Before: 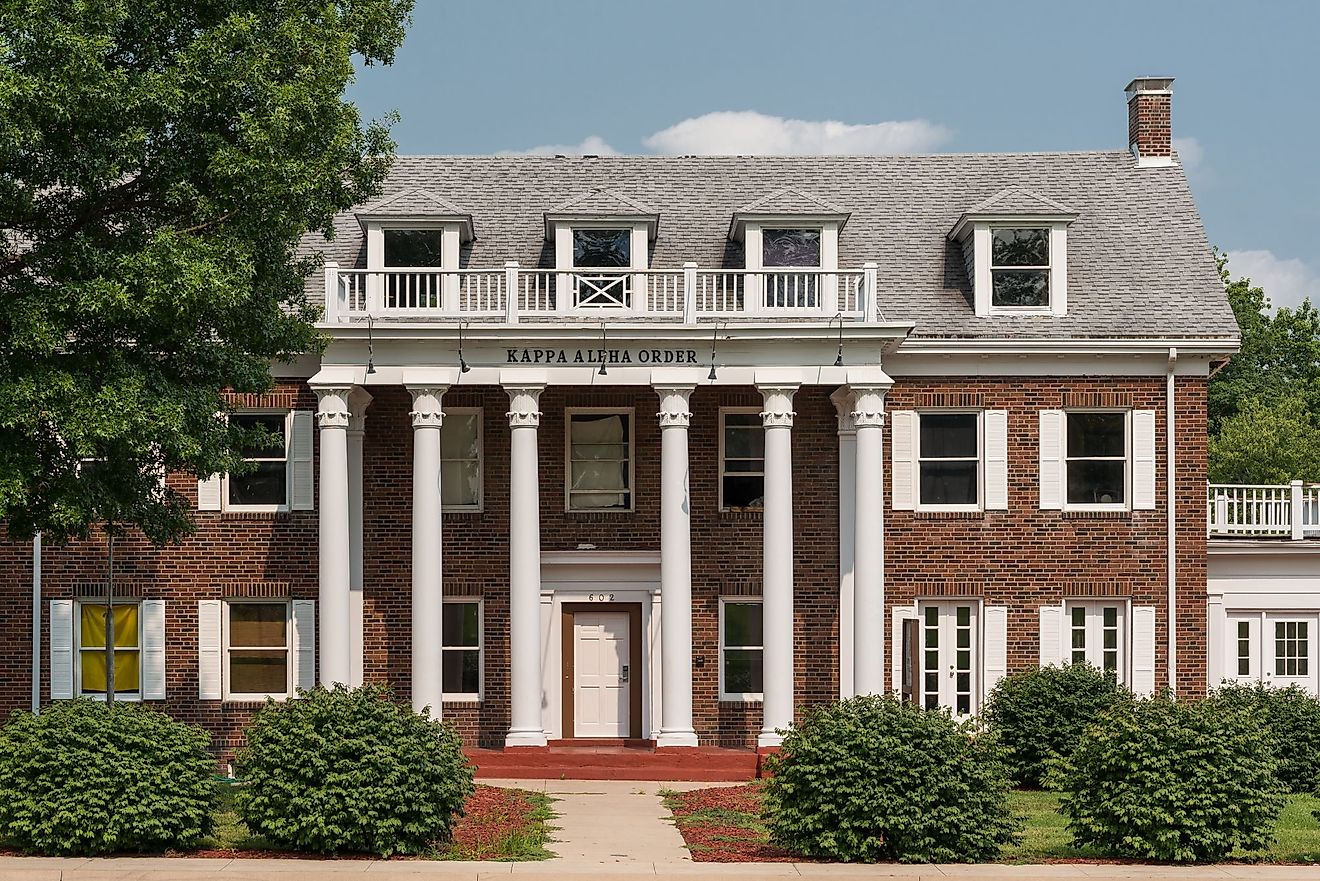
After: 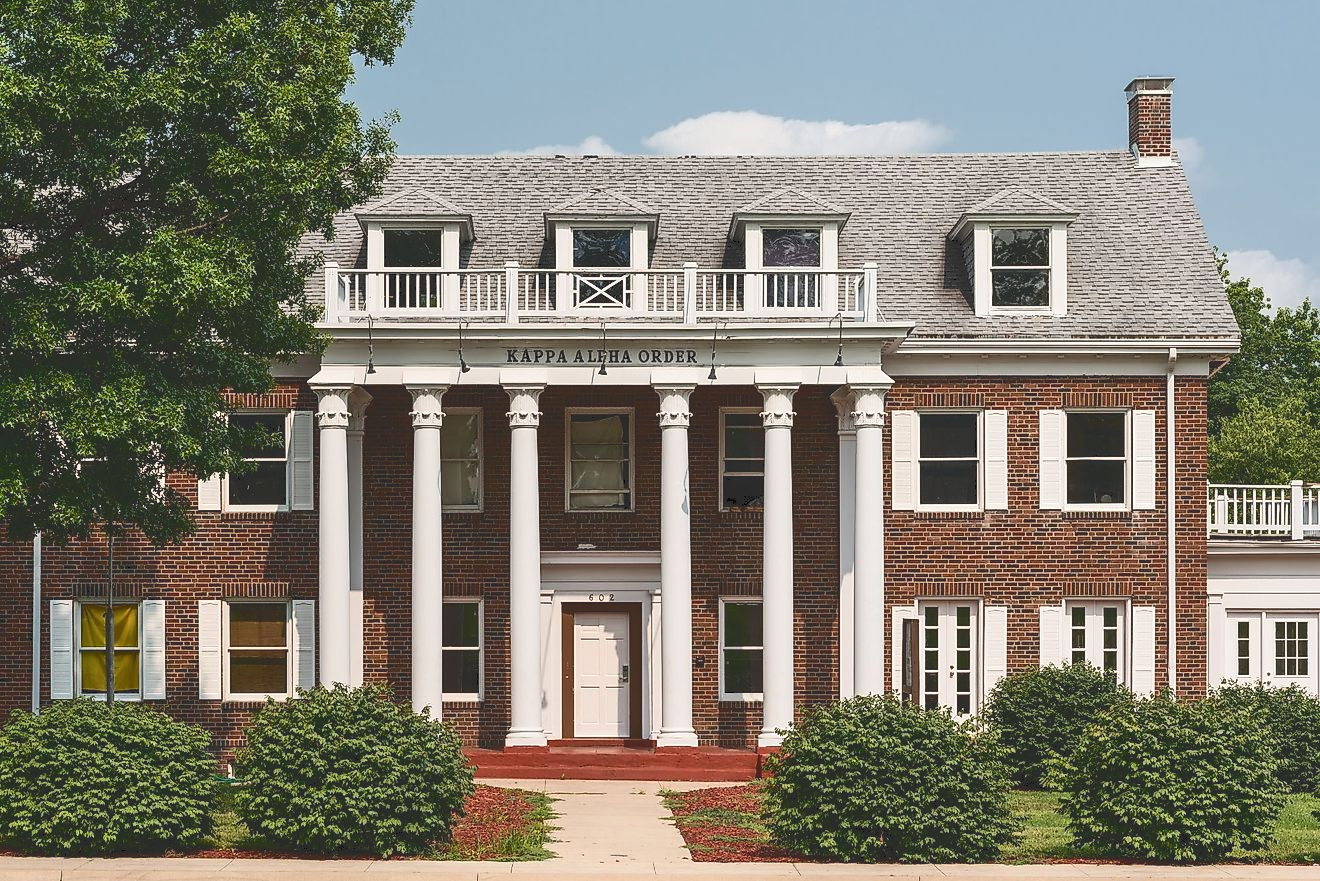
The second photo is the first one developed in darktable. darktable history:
tone curve: curves: ch0 [(0, 0) (0.003, 0.169) (0.011, 0.173) (0.025, 0.177) (0.044, 0.184) (0.069, 0.191) (0.1, 0.199) (0.136, 0.206) (0.177, 0.221) (0.224, 0.248) (0.277, 0.284) (0.335, 0.344) (0.399, 0.413) (0.468, 0.497) (0.543, 0.594) (0.623, 0.691) (0.709, 0.779) (0.801, 0.868) (0.898, 0.931) (1, 1)], color space Lab, independent channels, preserve colors none
